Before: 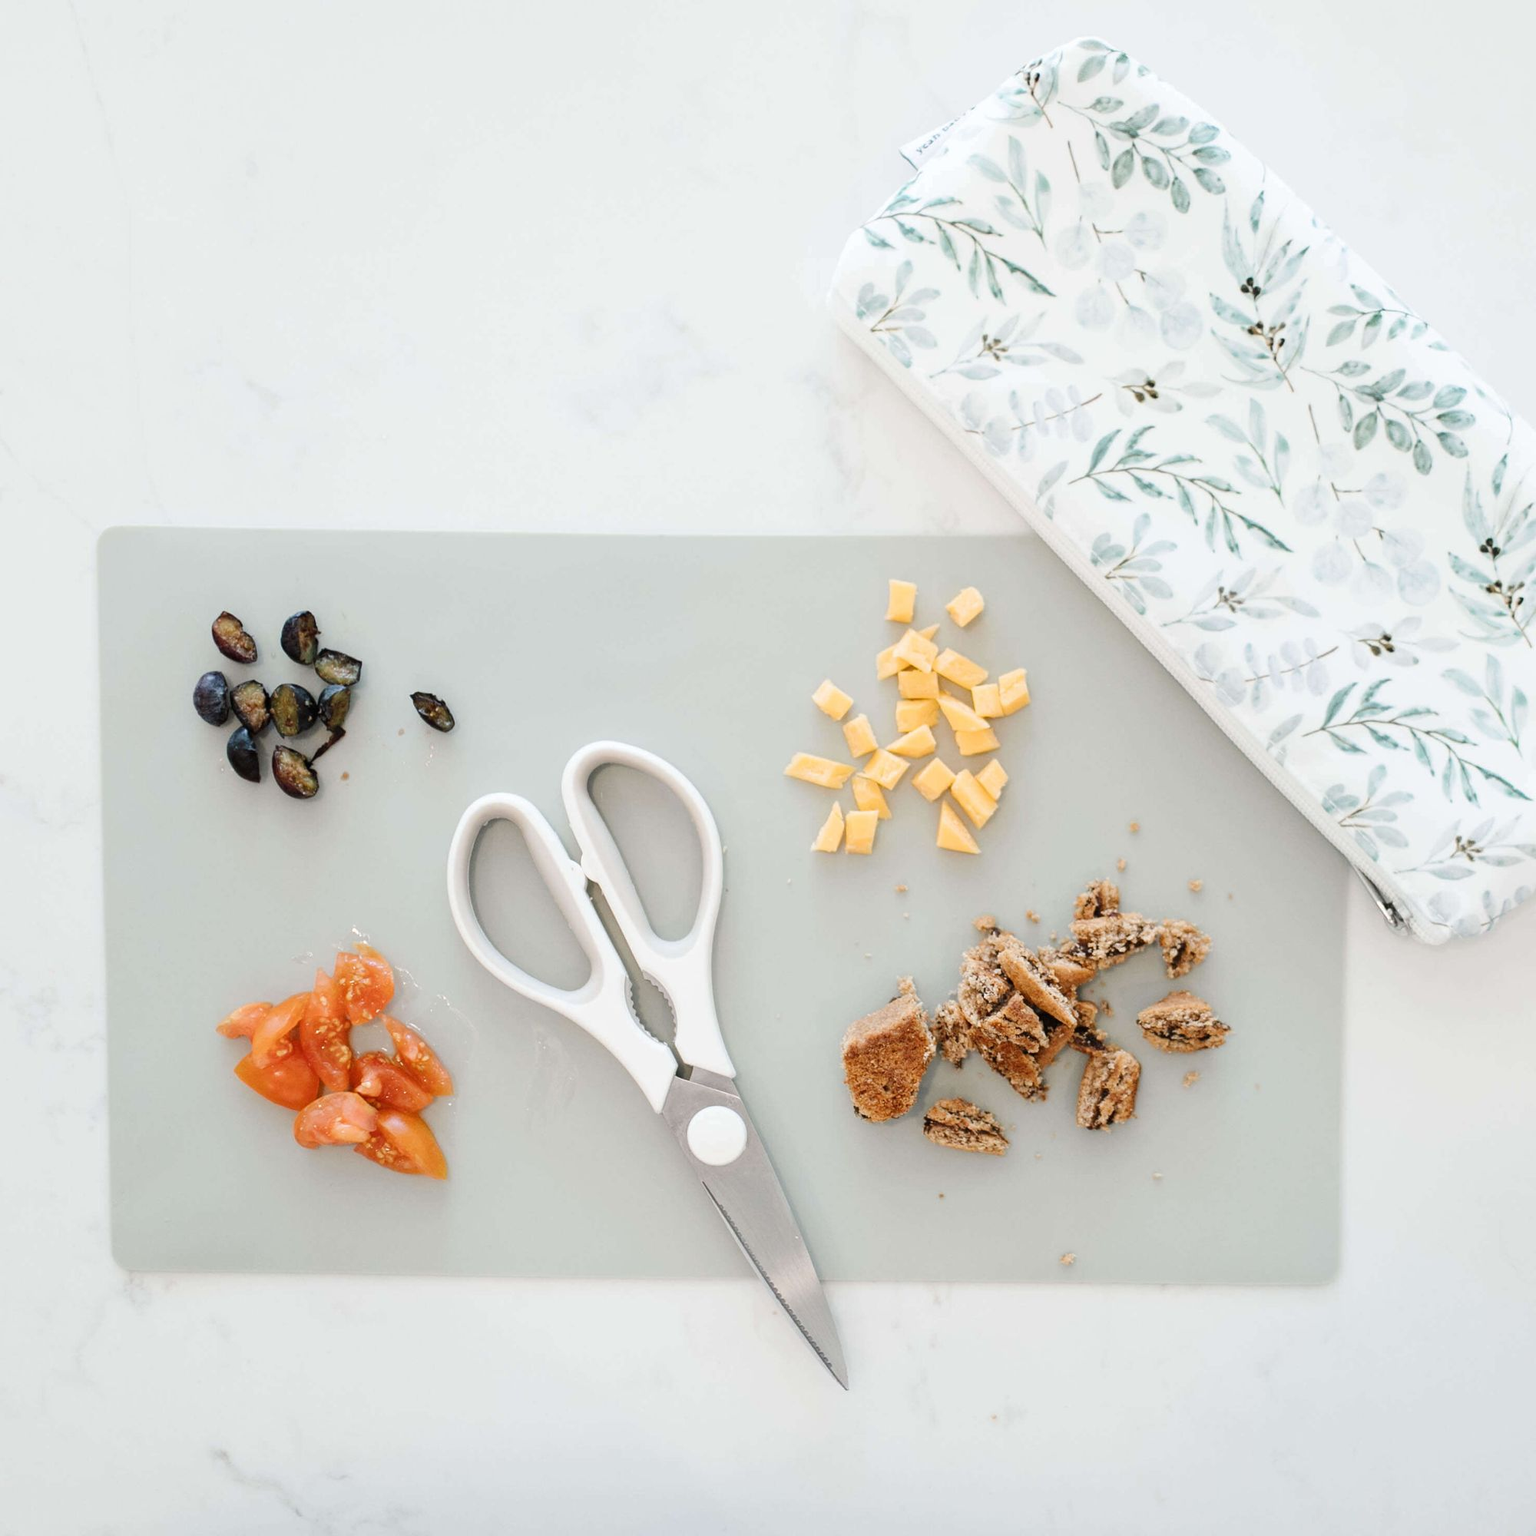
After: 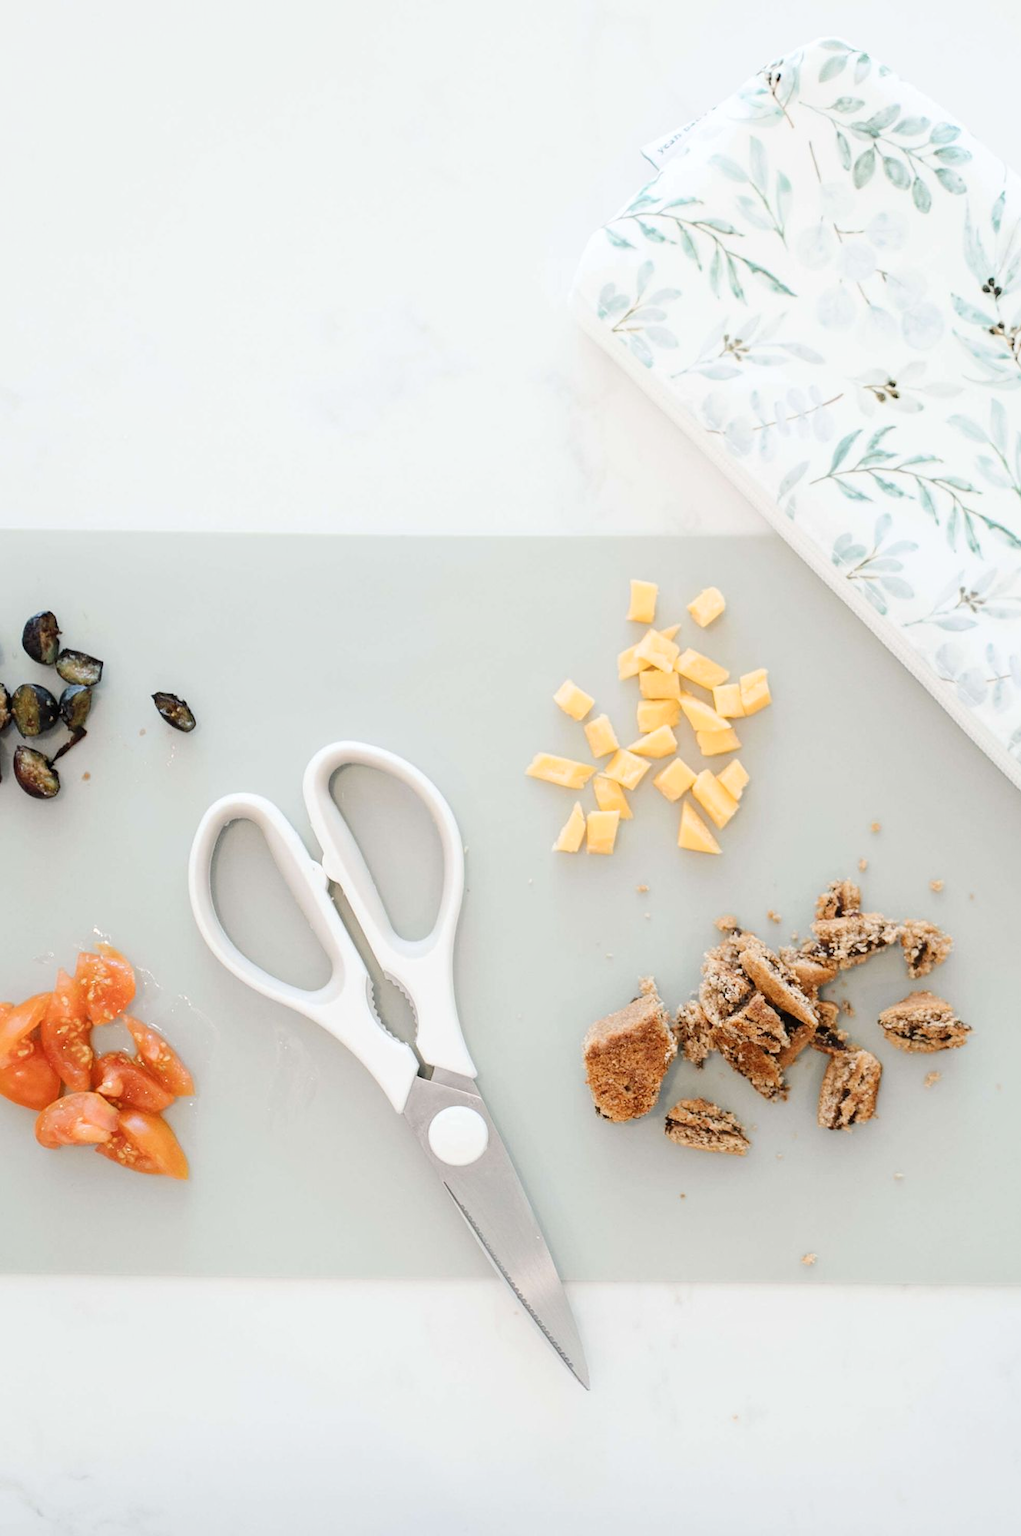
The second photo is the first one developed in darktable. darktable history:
crop: left 16.899%, right 16.556%
shadows and highlights: shadows -70, highlights 35, soften with gaussian
